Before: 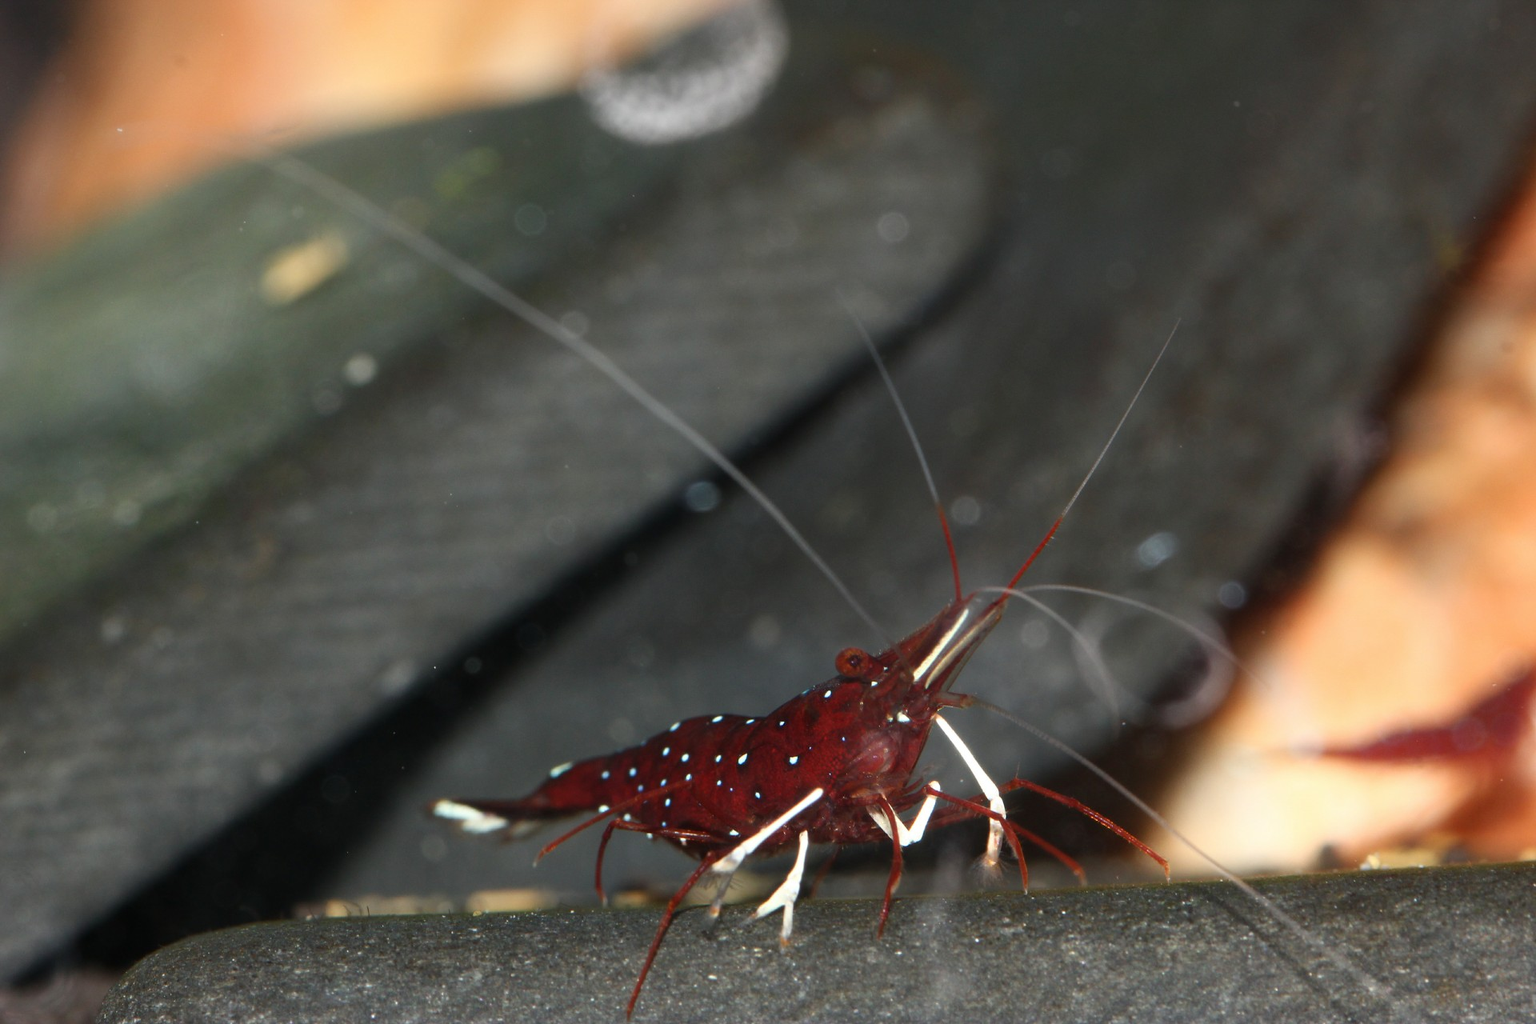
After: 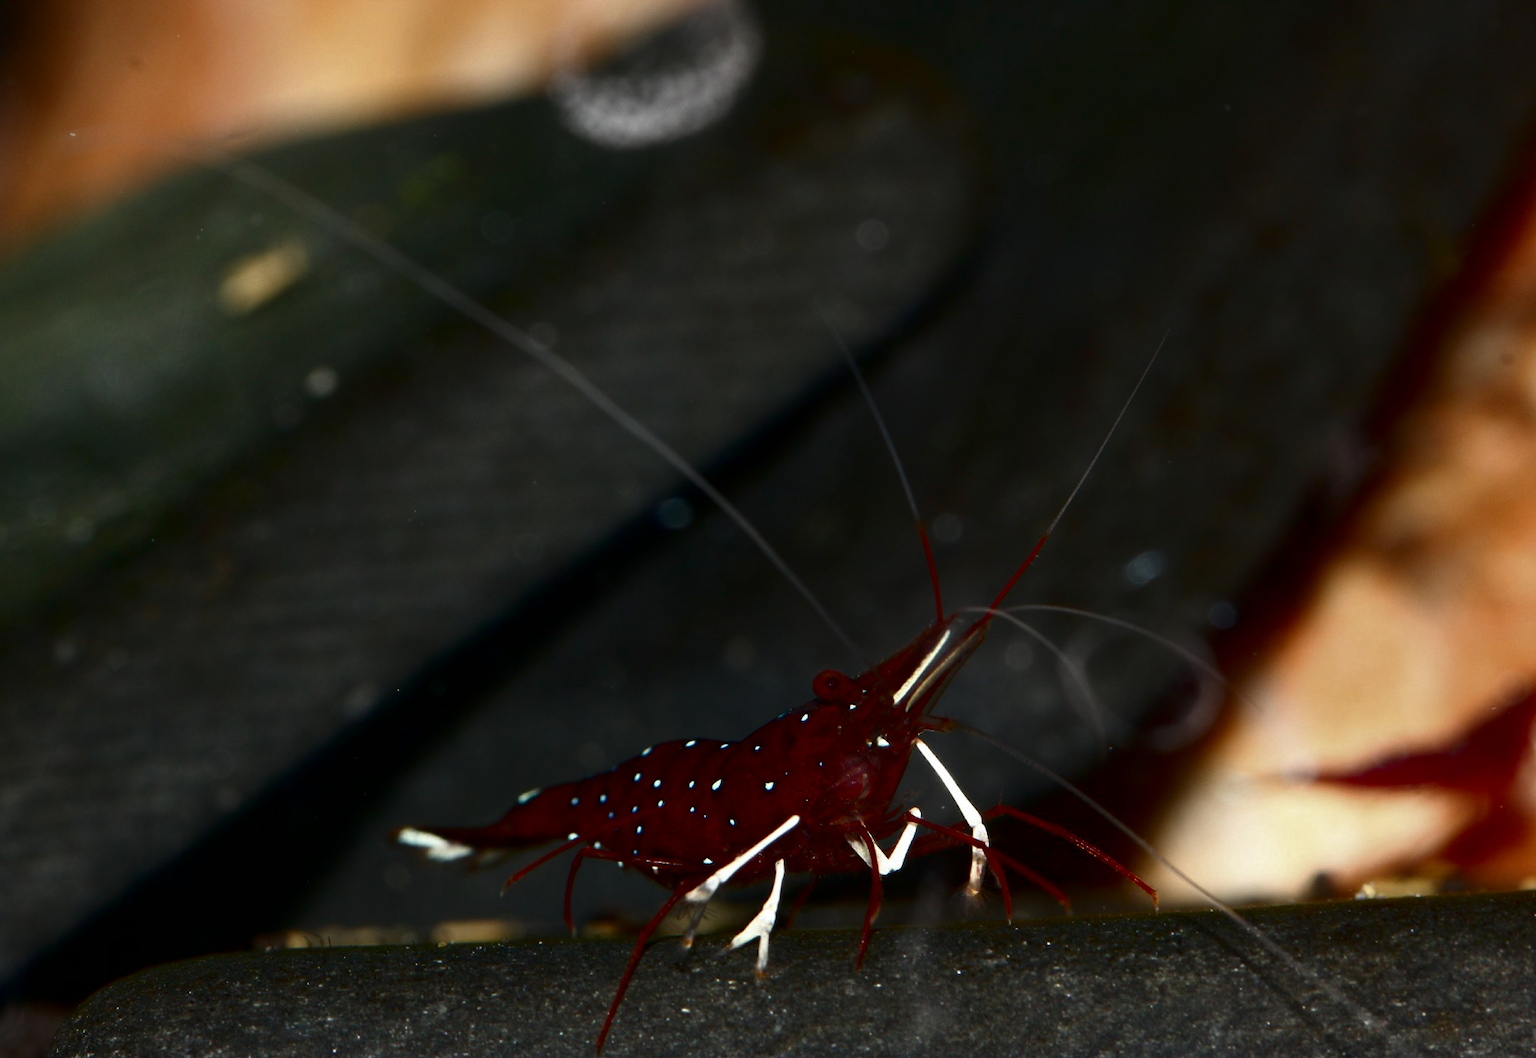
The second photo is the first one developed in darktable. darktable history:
contrast brightness saturation: brightness -0.52
crop and rotate: left 3.238%
